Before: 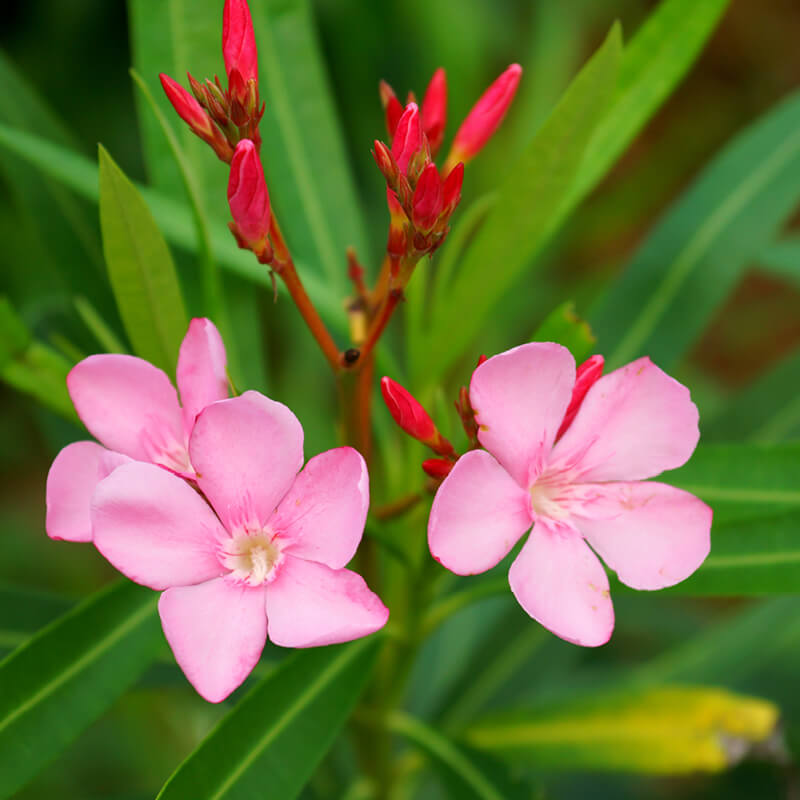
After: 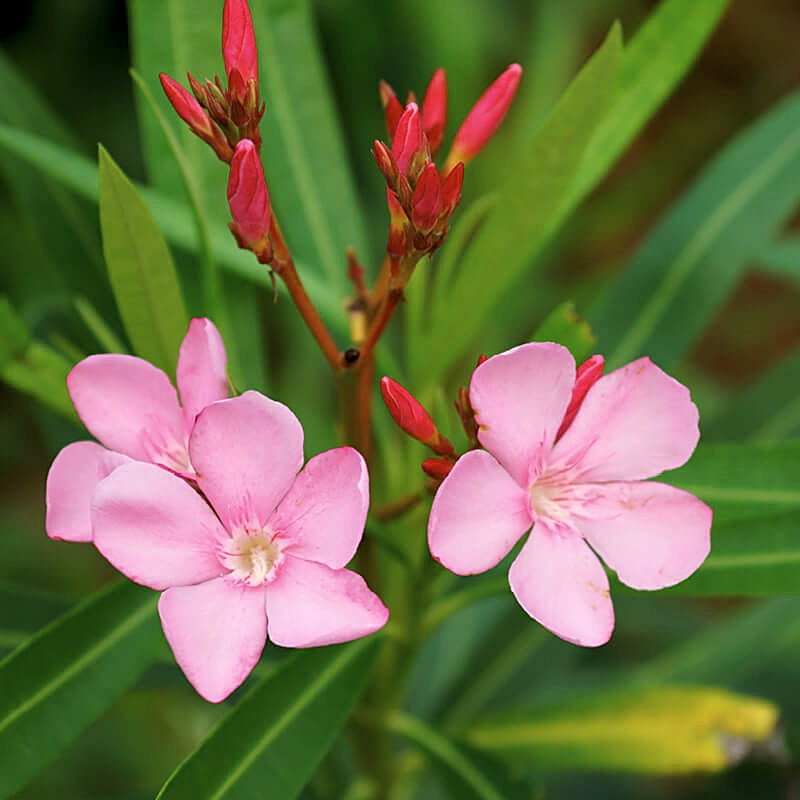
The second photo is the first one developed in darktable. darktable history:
color balance: contrast -15%
levels: levels [0.052, 0.496, 0.908]
sharpen: on, module defaults
